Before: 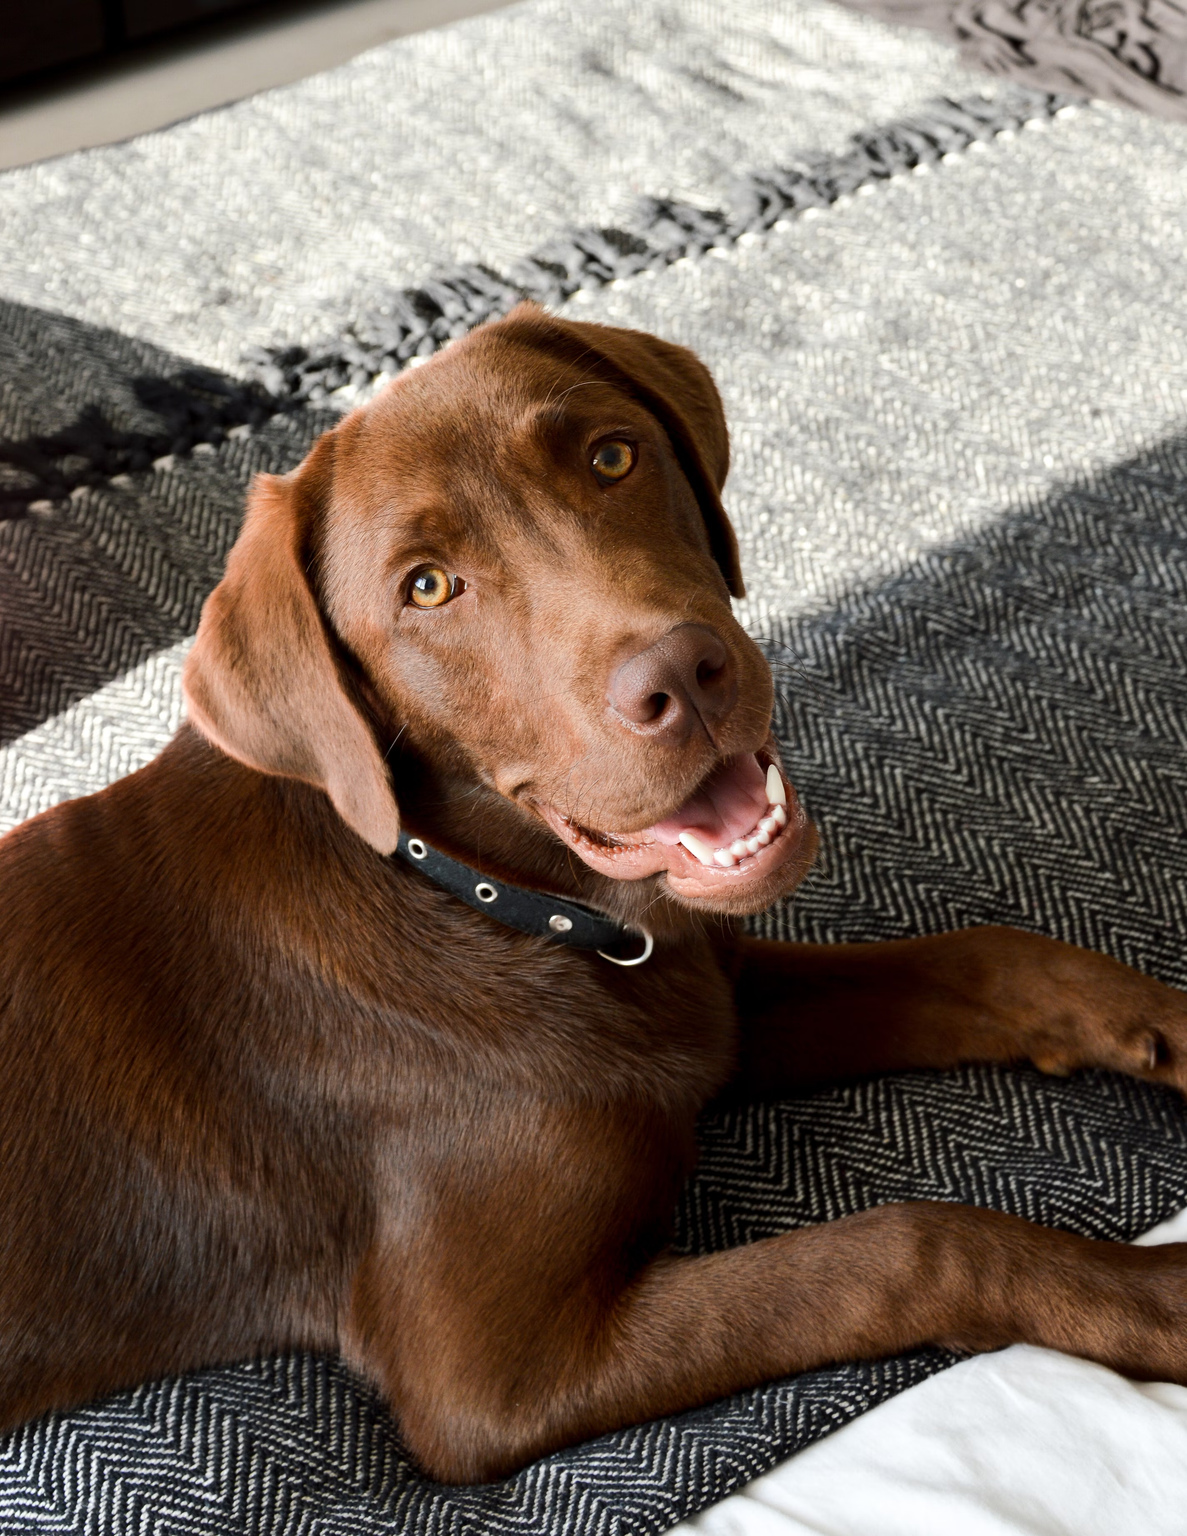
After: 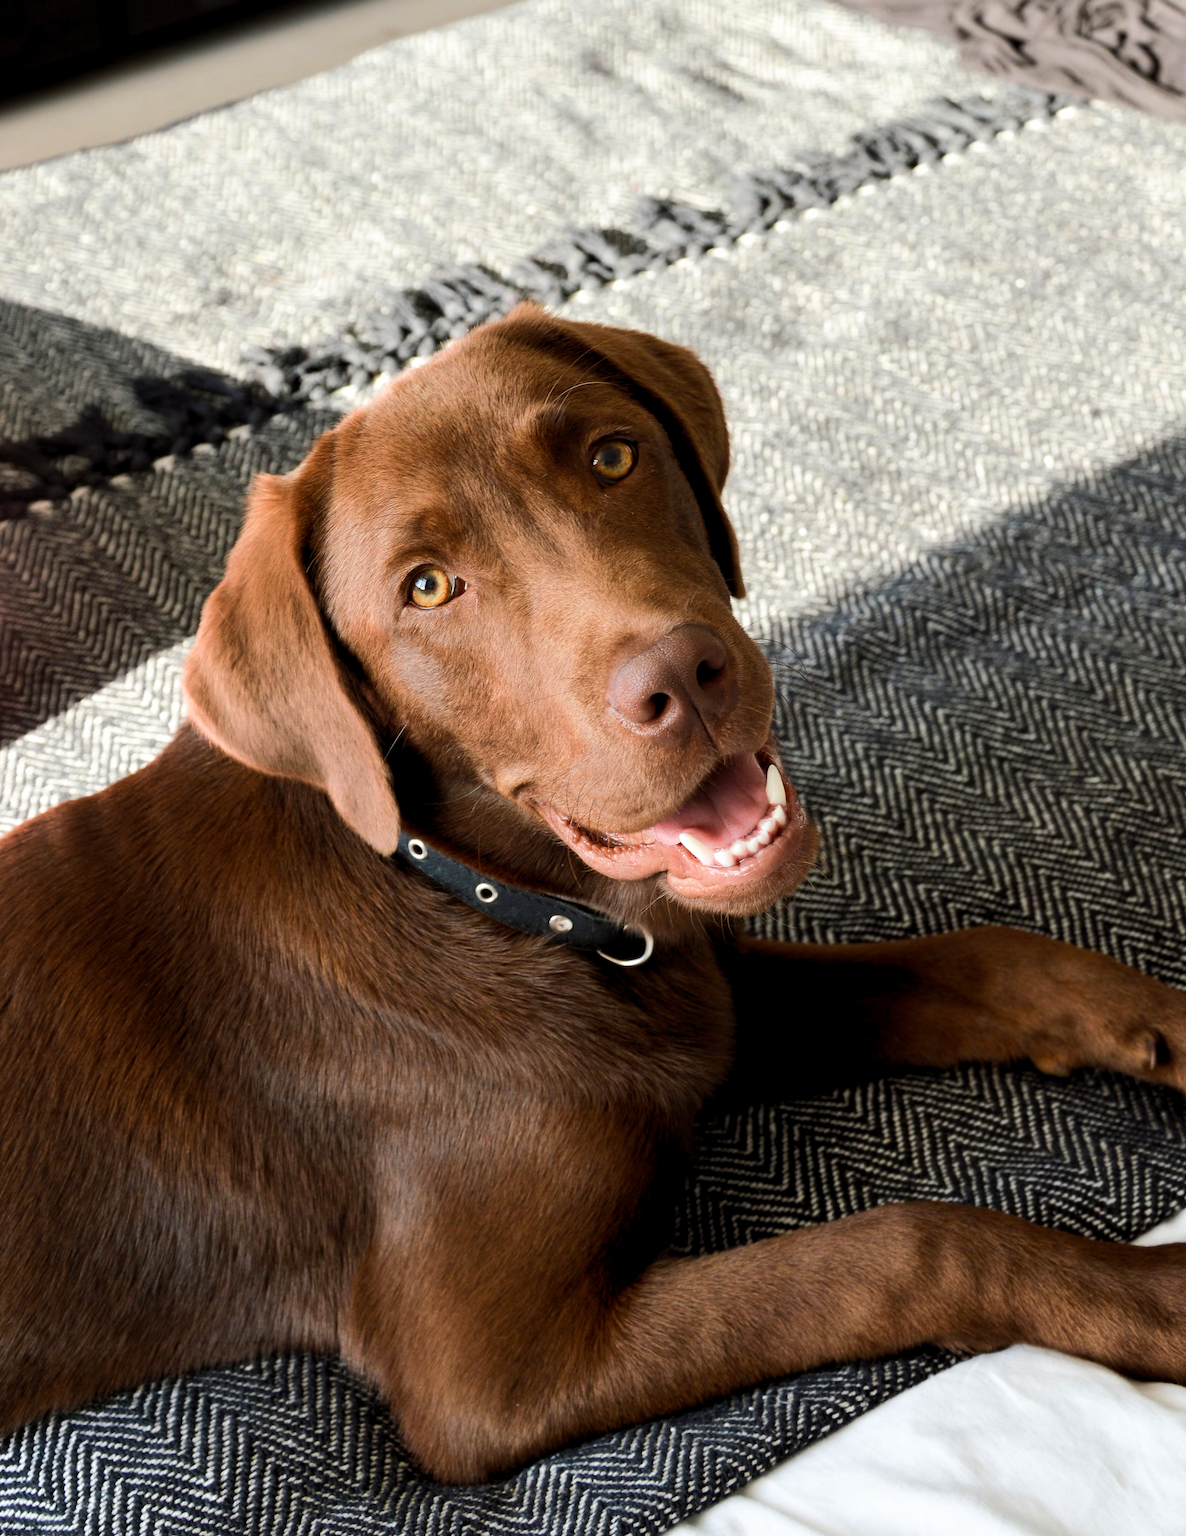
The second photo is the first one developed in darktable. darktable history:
levels: levels [0.018, 0.493, 1]
velvia: on, module defaults
exposure: exposure -0.01 EV, compensate highlight preservation false
tone equalizer: on, module defaults
